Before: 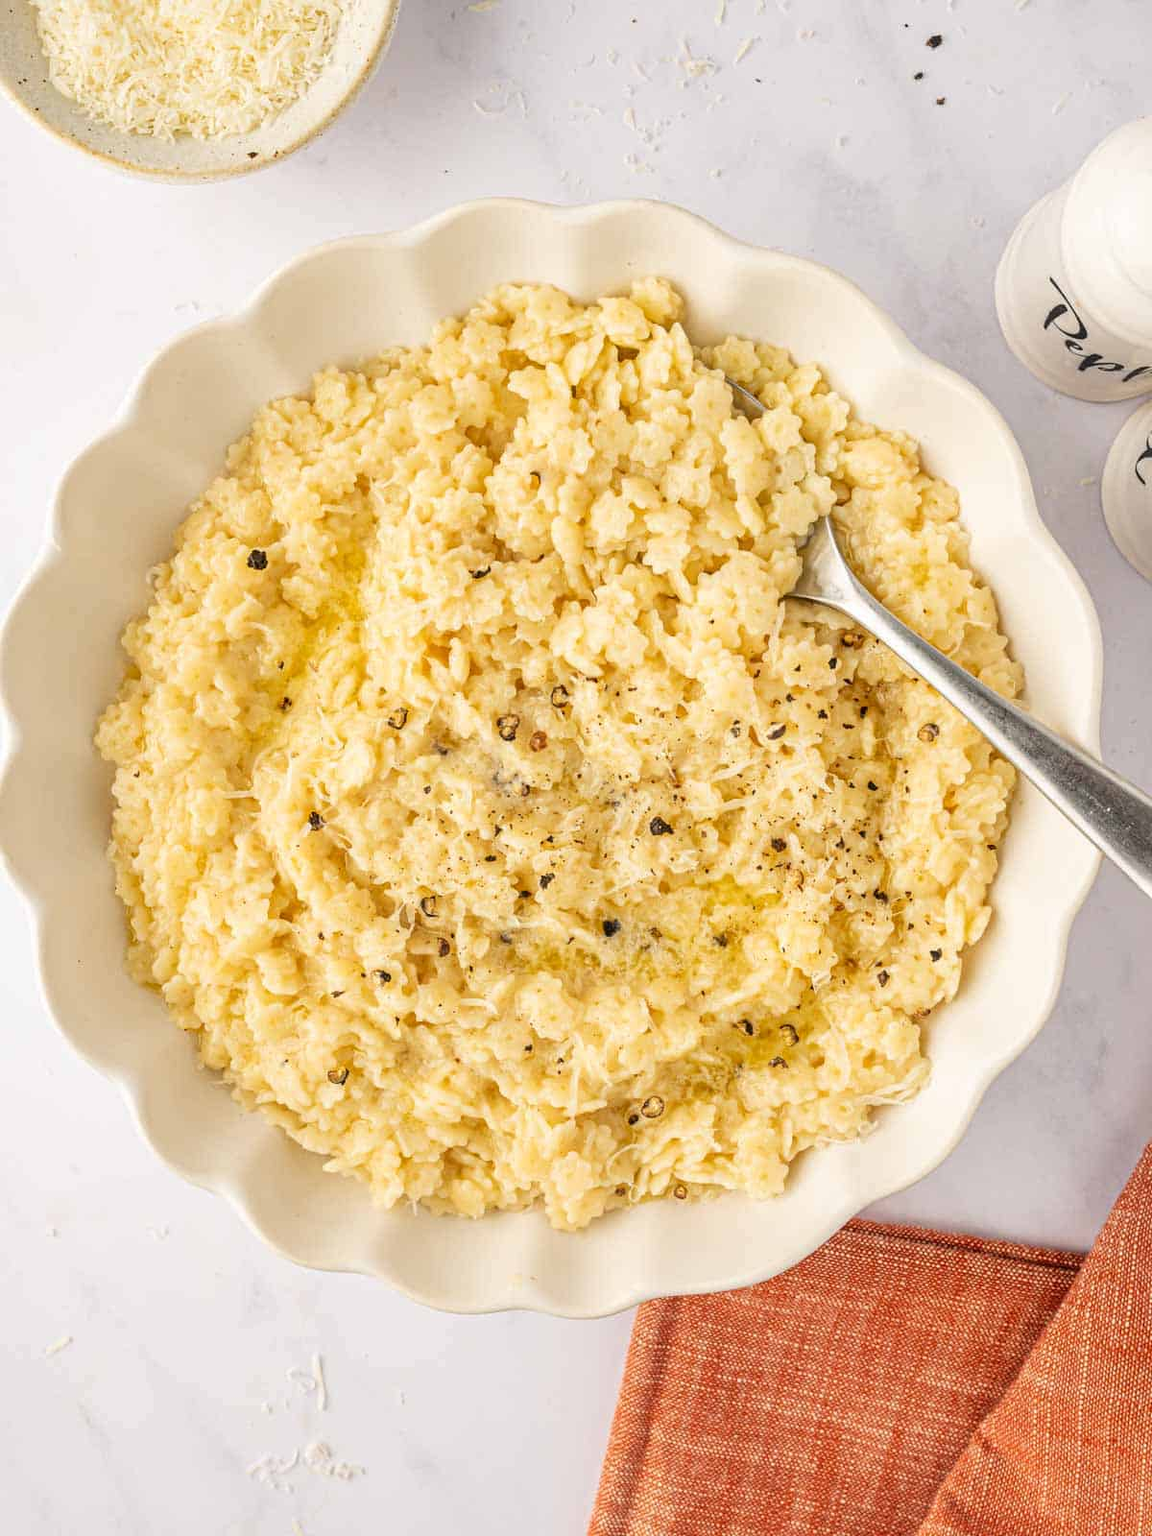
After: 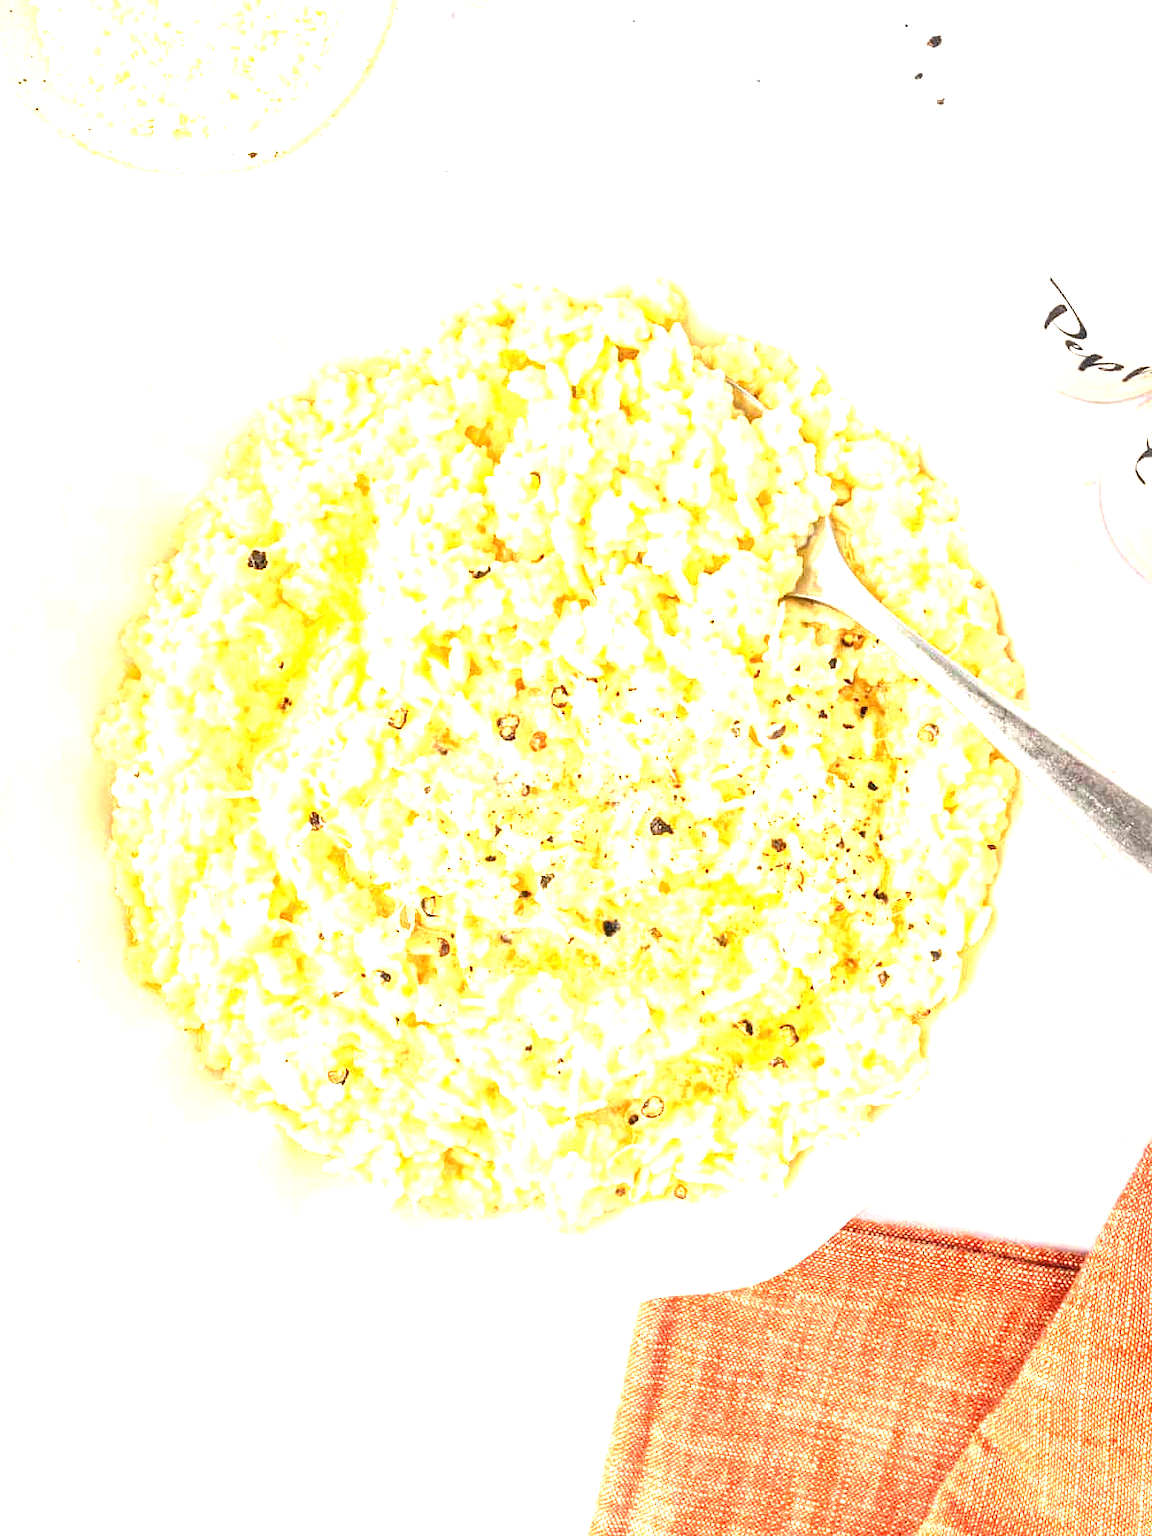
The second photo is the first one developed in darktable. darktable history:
exposure: black level correction 0, exposure 1.693 EV, compensate highlight preservation false
